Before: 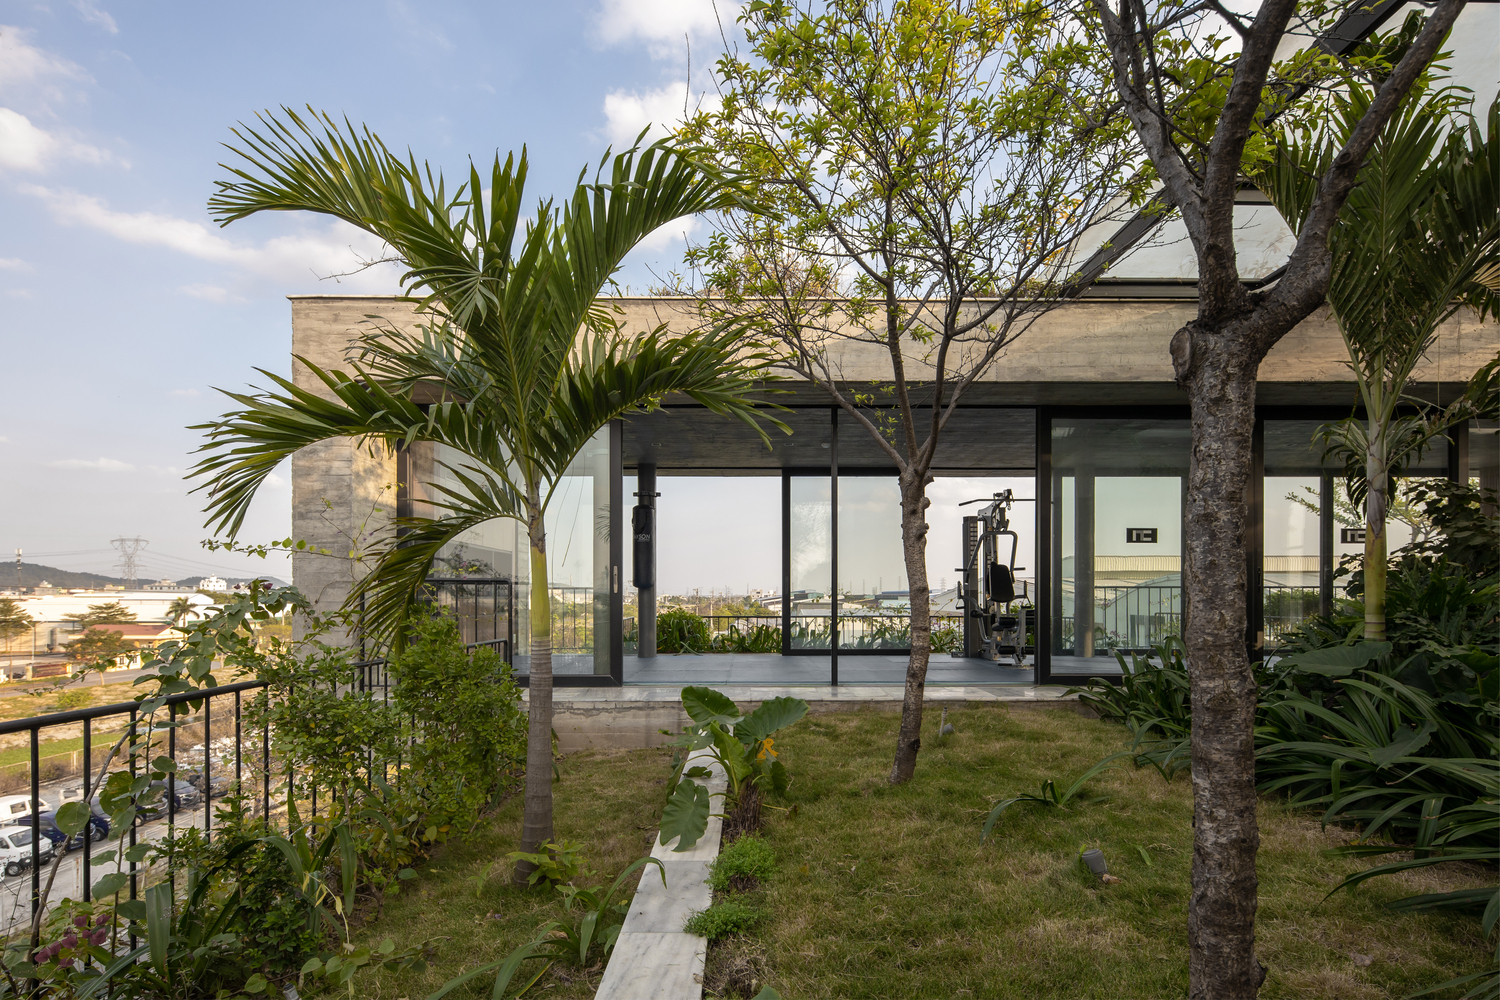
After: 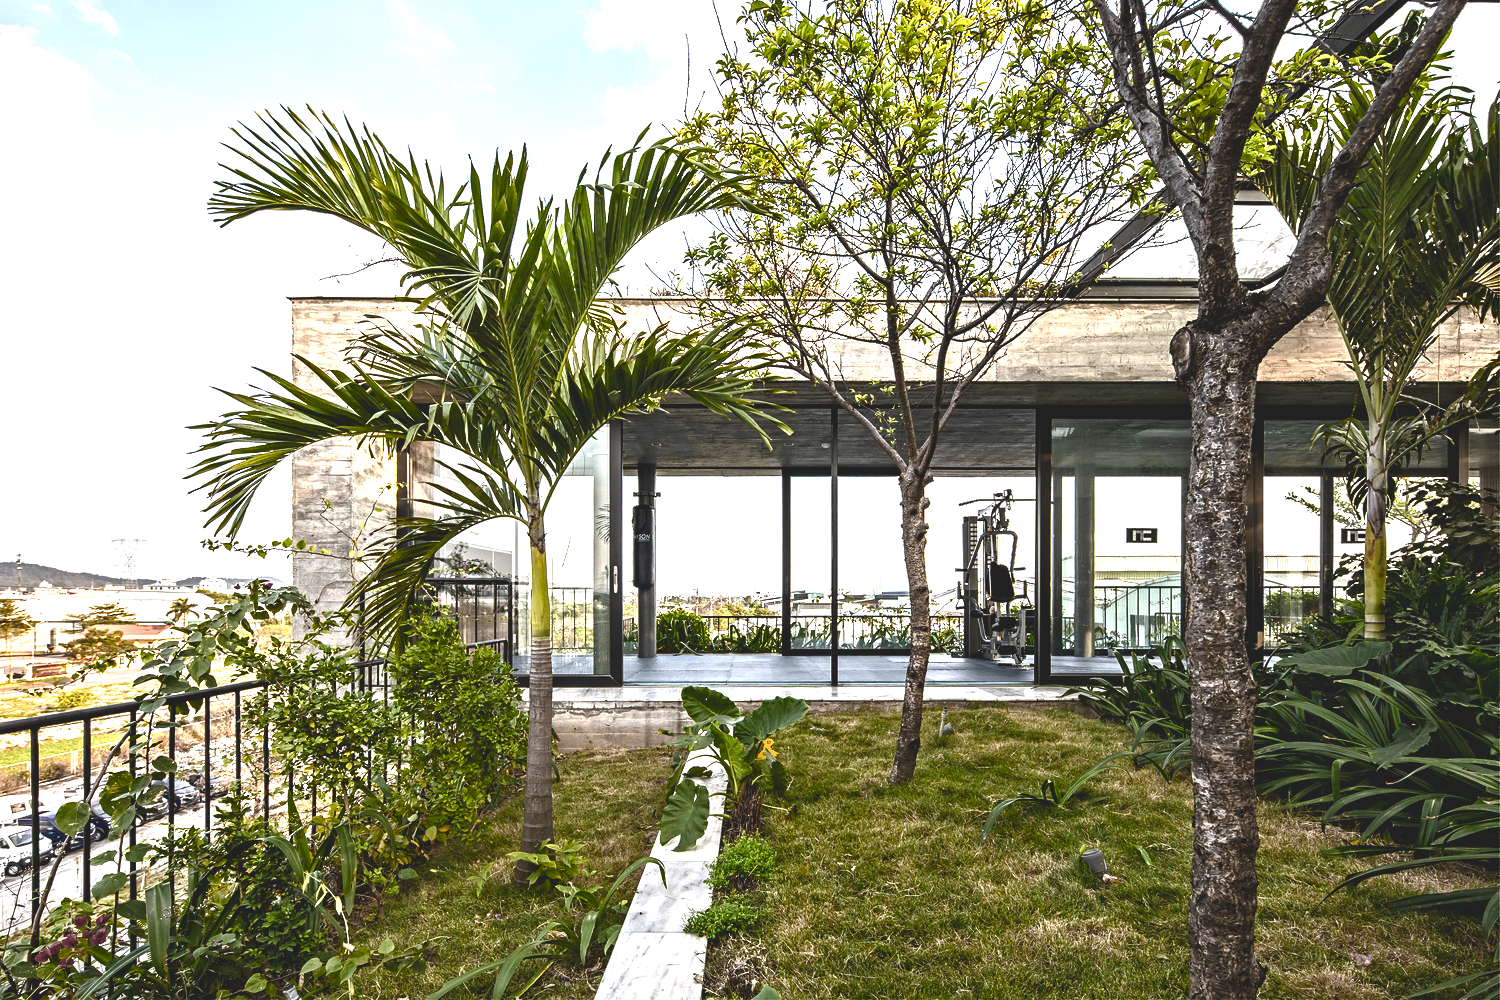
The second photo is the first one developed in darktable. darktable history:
contrast equalizer: y [[0.5, 0.542, 0.583, 0.625, 0.667, 0.708], [0.5 ×6], [0.5 ×6], [0 ×6], [0 ×6]]
exposure: exposure 0.553 EV, compensate exposure bias true, compensate highlight preservation false
color balance rgb: shadows lift › luminance -20.191%, highlights gain › luminance 16.298%, highlights gain › chroma 2.886%, highlights gain › hue 261.86°, global offset › luminance 1.996%, perceptual saturation grading › global saturation 20%, perceptual saturation grading › highlights -25.106%, perceptual saturation grading › shadows 50.258%, perceptual brilliance grading › highlights 11.376%
